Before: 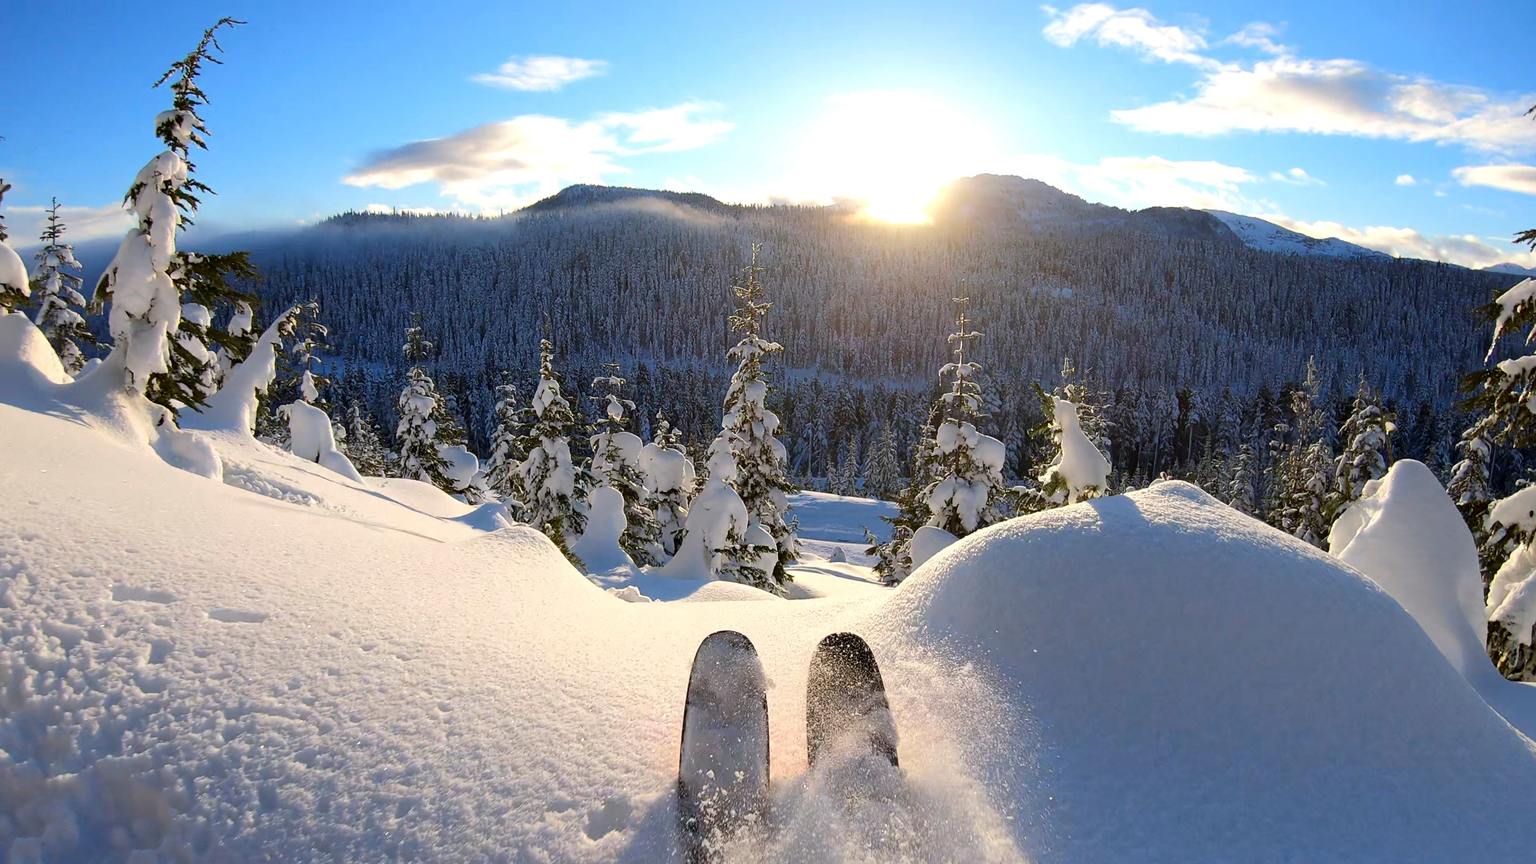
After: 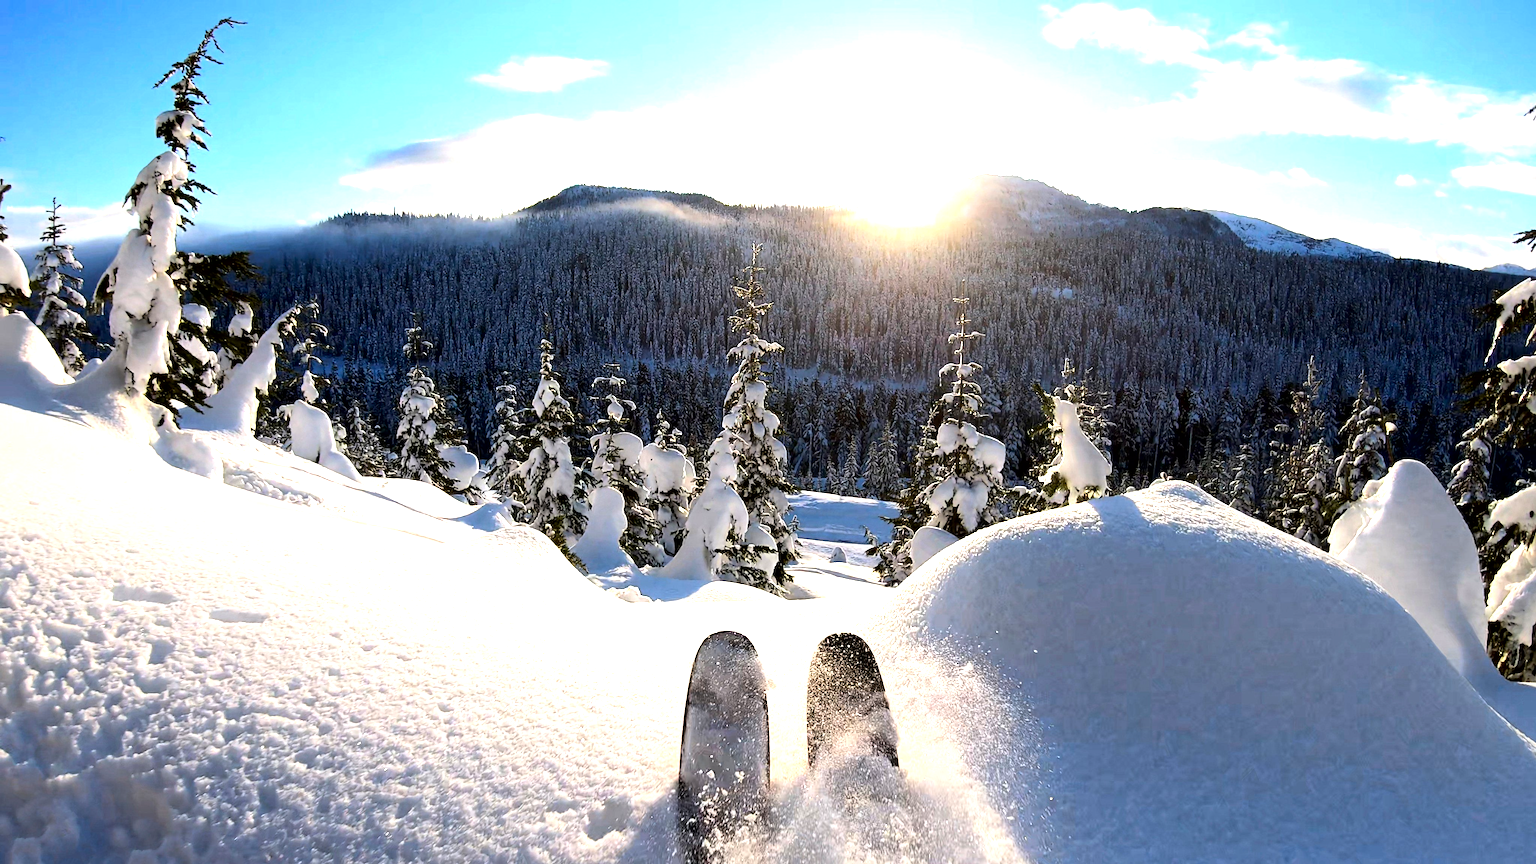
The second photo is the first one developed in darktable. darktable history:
exposure: black level correction 0.01, exposure 0.016 EV, compensate exposure bias true, compensate highlight preservation false
tone equalizer: -8 EV -1.08 EV, -7 EV -0.99 EV, -6 EV -0.843 EV, -5 EV -0.587 EV, -3 EV 0.549 EV, -2 EV 0.893 EV, -1 EV 0.986 EV, +0 EV 1.07 EV, edges refinement/feathering 500, mask exposure compensation -1.57 EV, preserve details no
local contrast: mode bilateral grid, contrast 15, coarseness 37, detail 105%, midtone range 0.2
